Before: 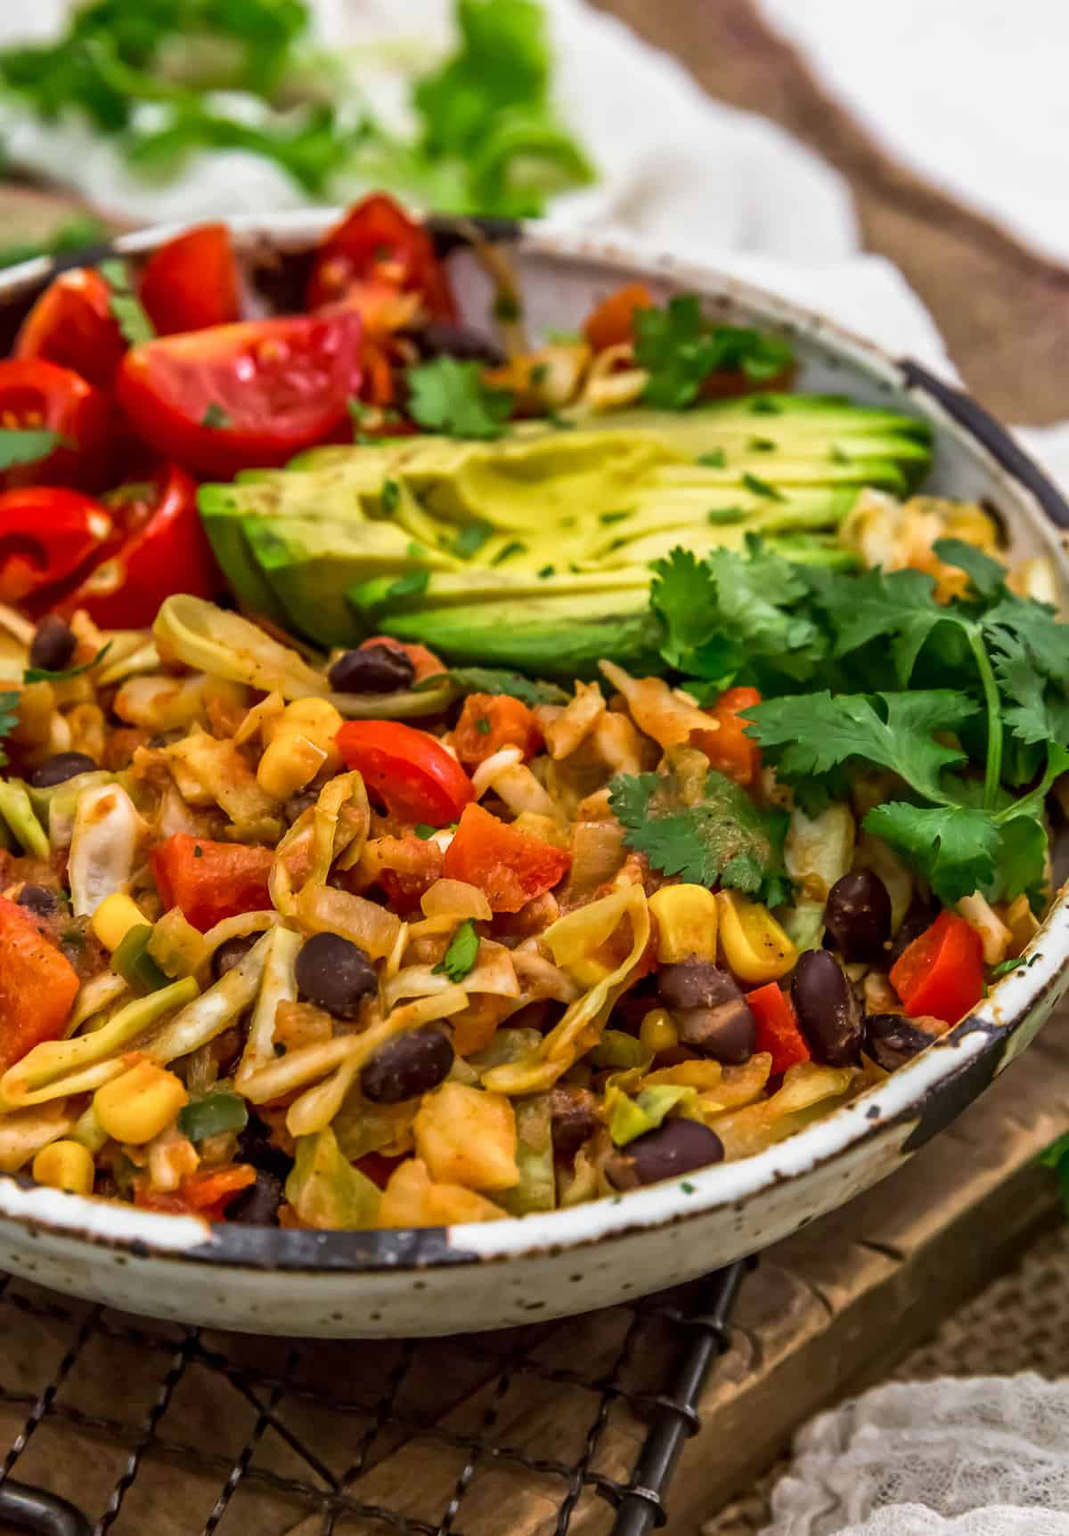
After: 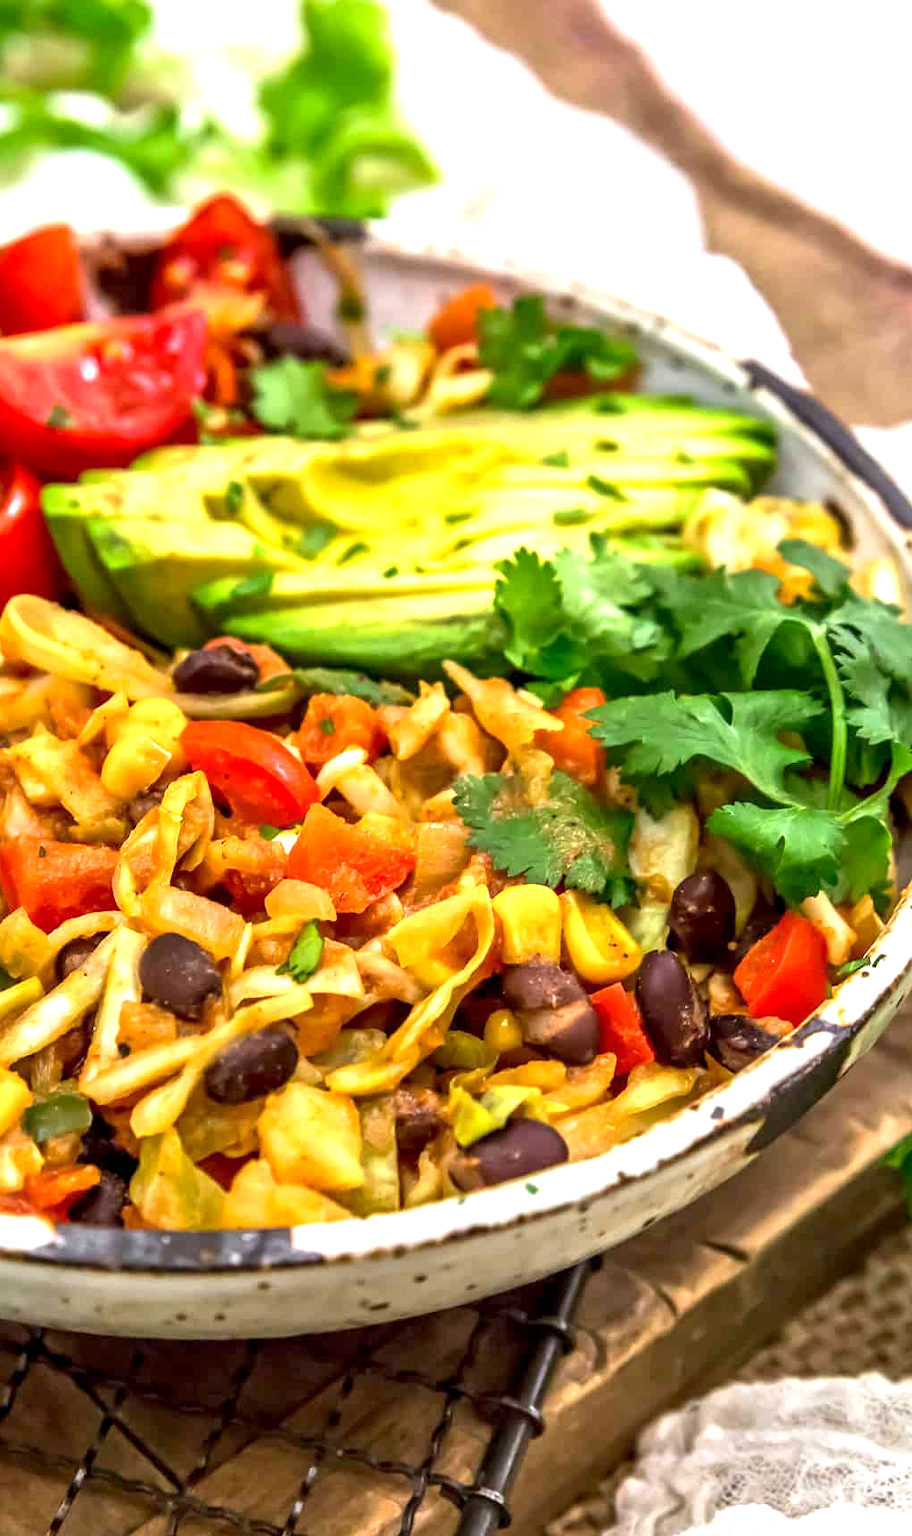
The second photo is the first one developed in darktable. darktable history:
crop and rotate: left 14.584%
exposure: black level correction 0.001, exposure 1.116 EV, compensate highlight preservation false
white balance: emerald 1
